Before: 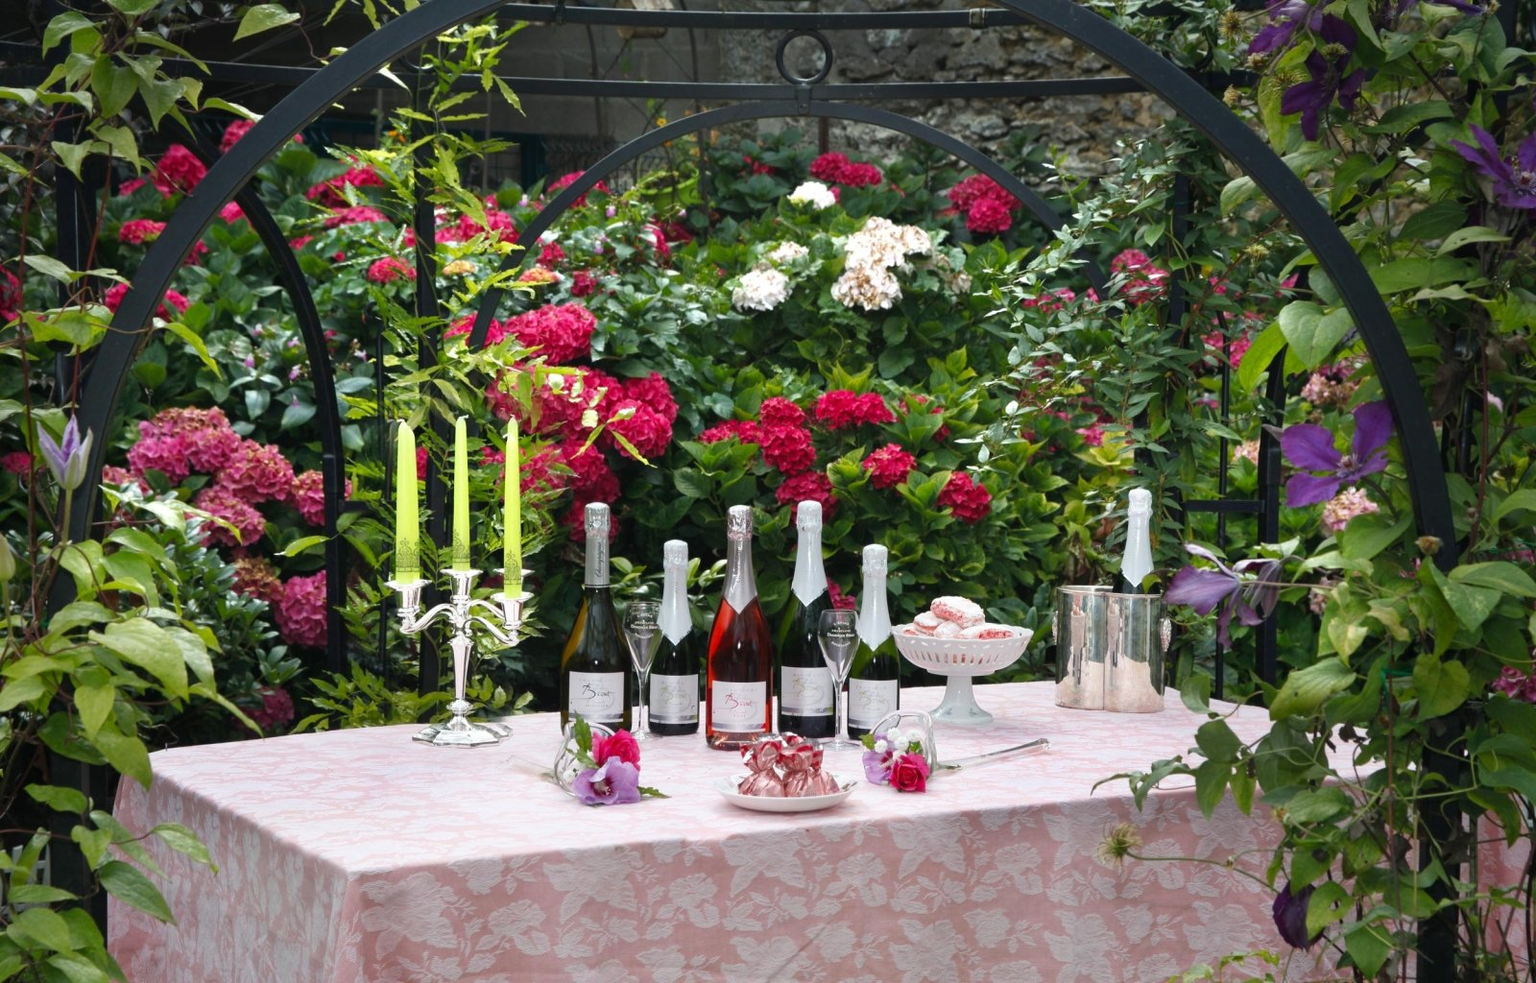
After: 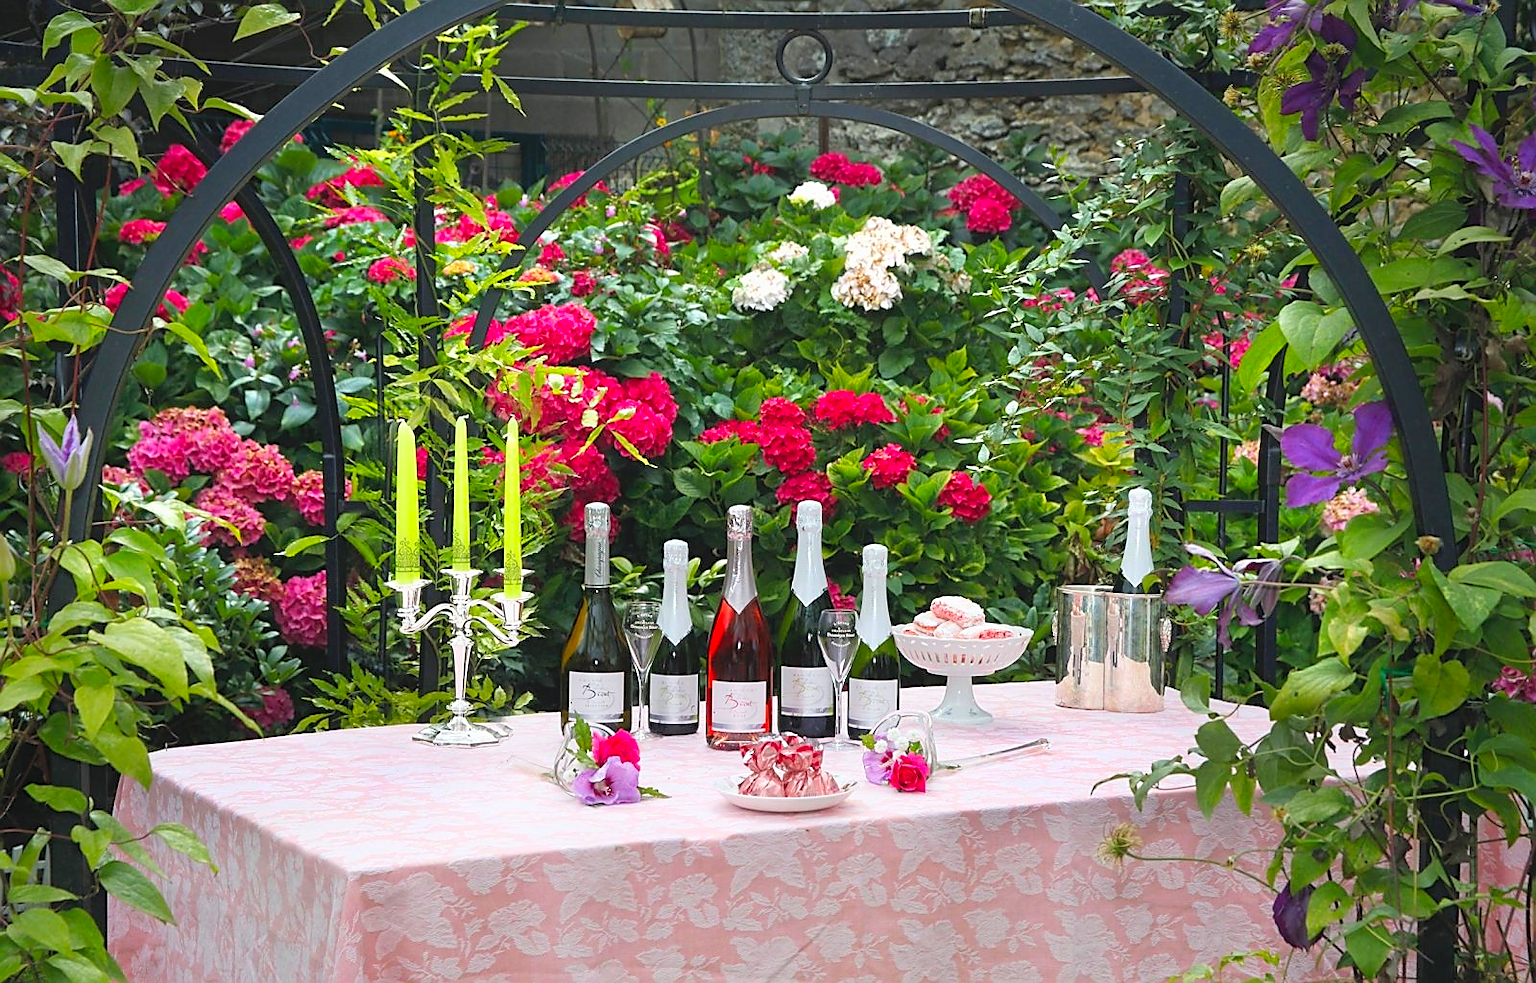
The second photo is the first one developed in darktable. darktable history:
contrast equalizer: y [[0.5, 0.5, 0.468, 0.5, 0.5, 0.5], [0.5 ×6], [0.5 ×6], [0 ×6], [0 ×6]]
contrast brightness saturation: contrast 0.067, brightness 0.172, saturation 0.397
sharpen: radius 1.351, amount 1.235, threshold 0.802
